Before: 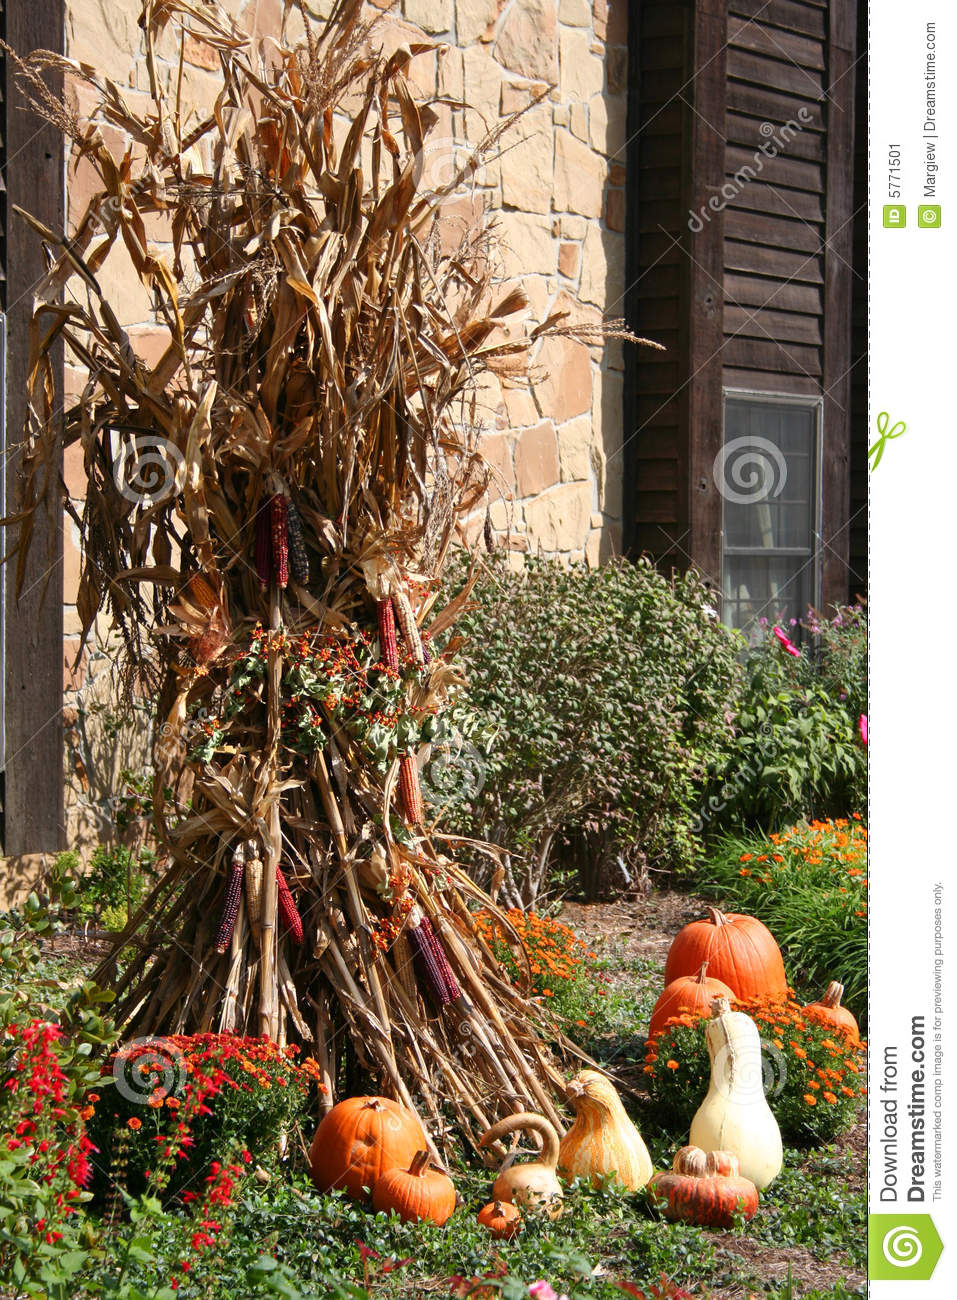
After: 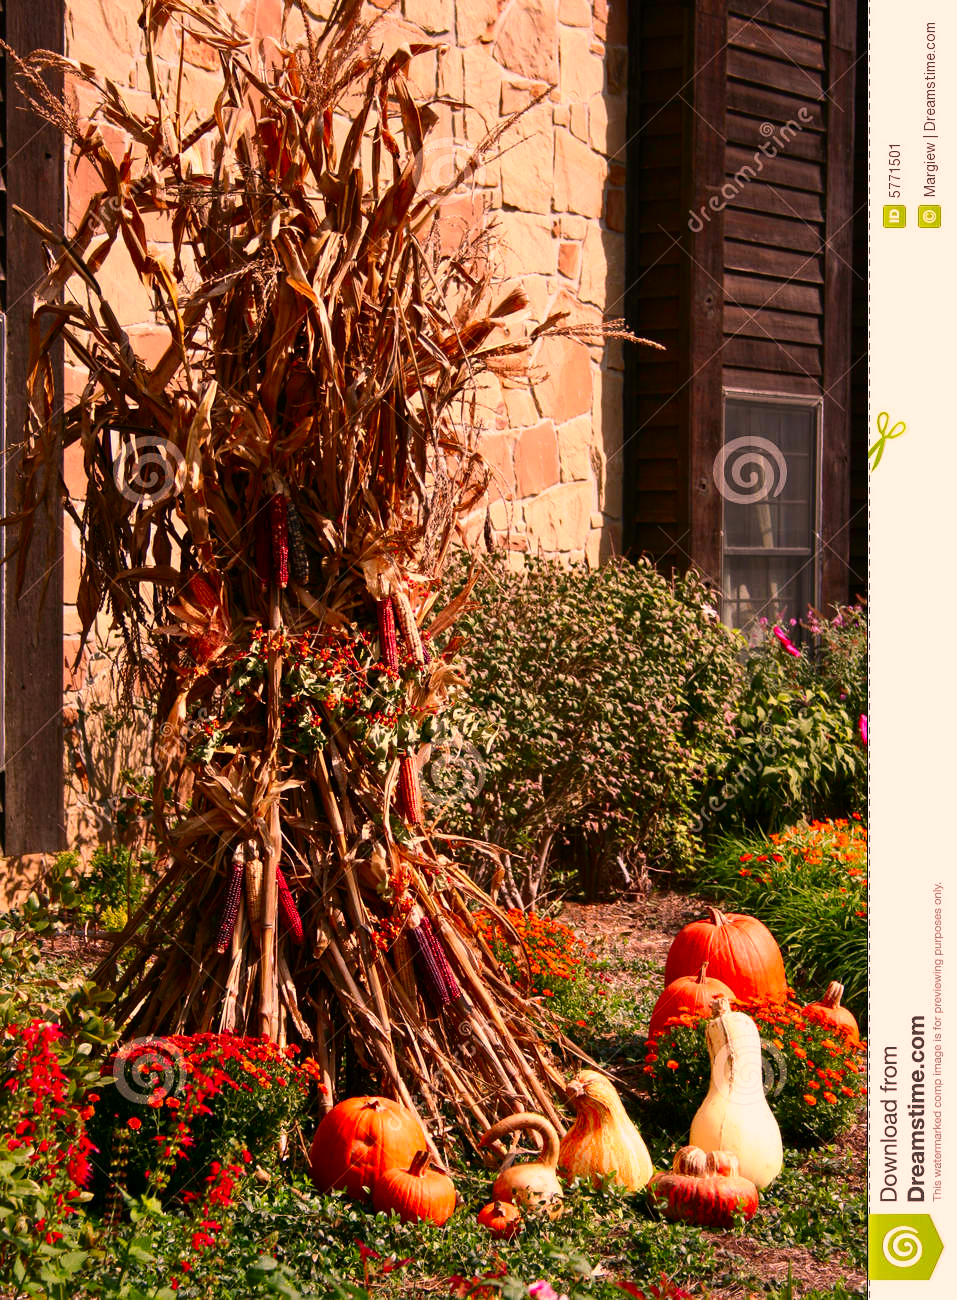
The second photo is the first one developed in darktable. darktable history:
white balance: red 1.127, blue 0.943
color correction: highlights a* 14.52, highlights b* 4.84
exposure: compensate highlight preservation false
contrast brightness saturation: contrast 0.12, brightness -0.12, saturation 0.2
